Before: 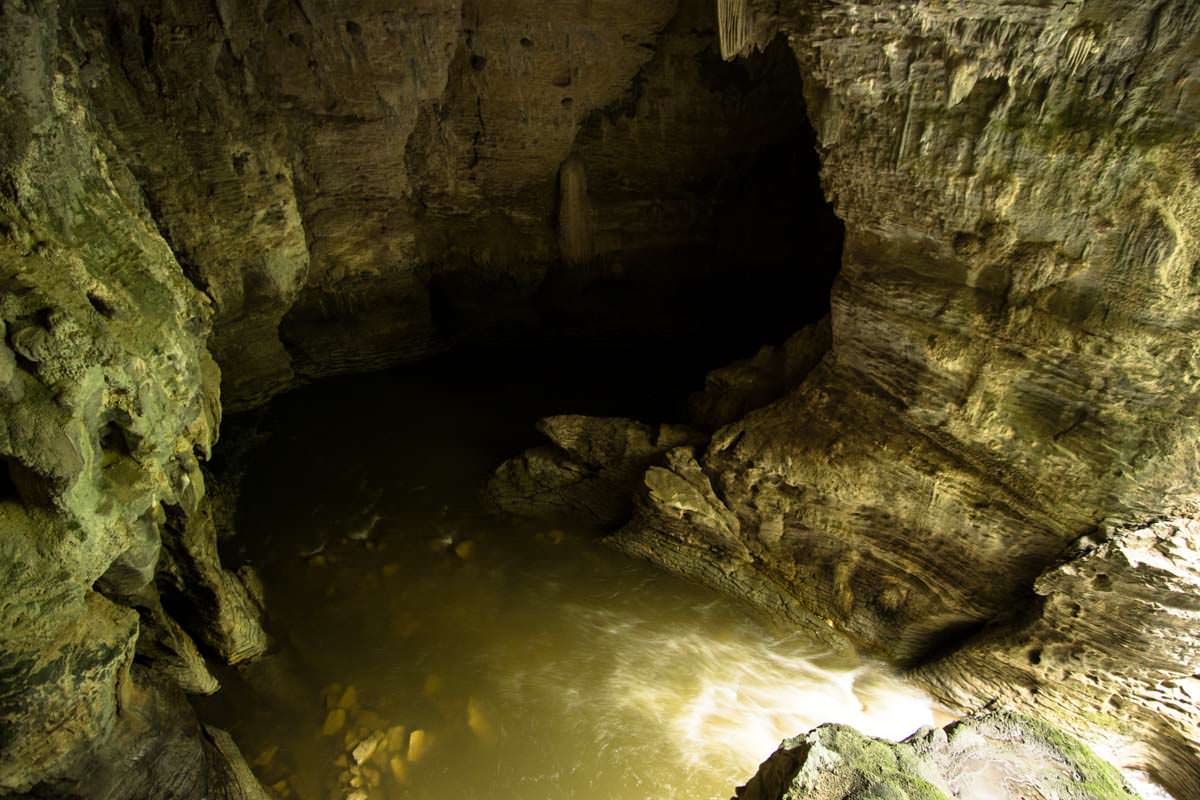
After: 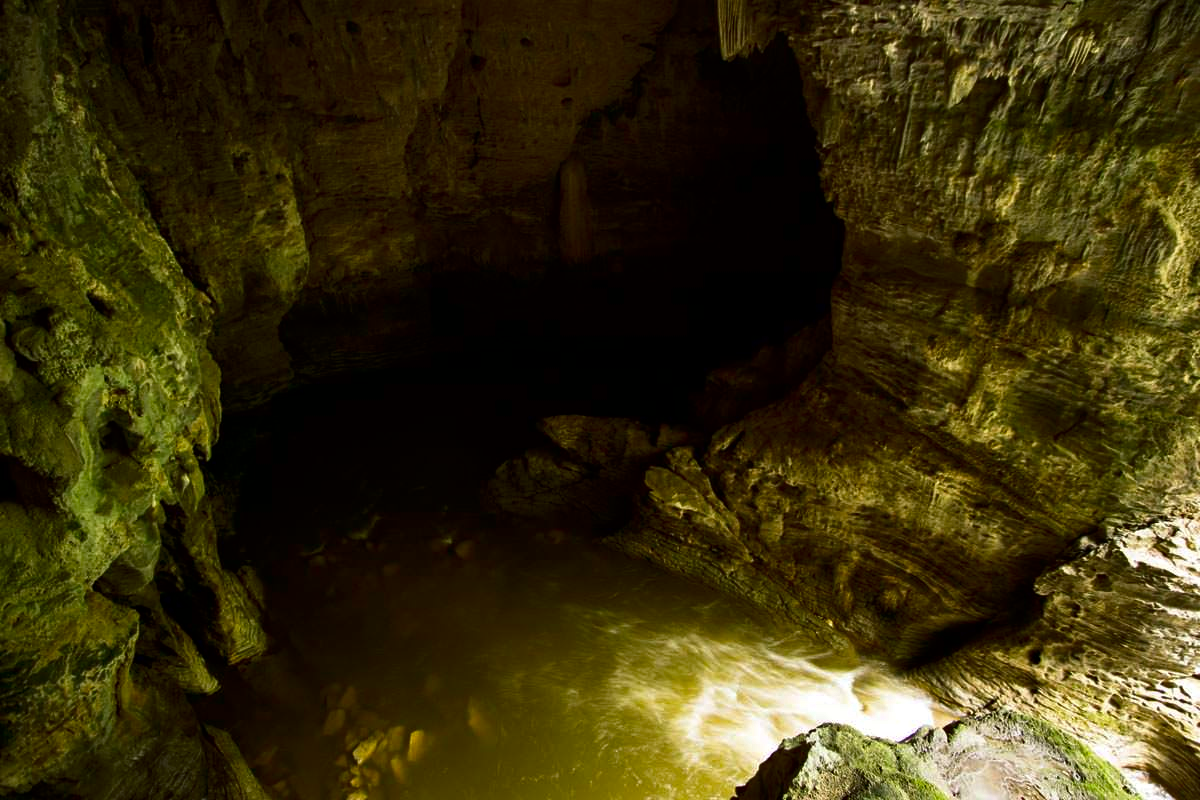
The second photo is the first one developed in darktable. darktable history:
contrast brightness saturation: brightness -0.25, saturation 0.2
haze removal: strength 0.29, distance 0.25, compatibility mode true, adaptive false
